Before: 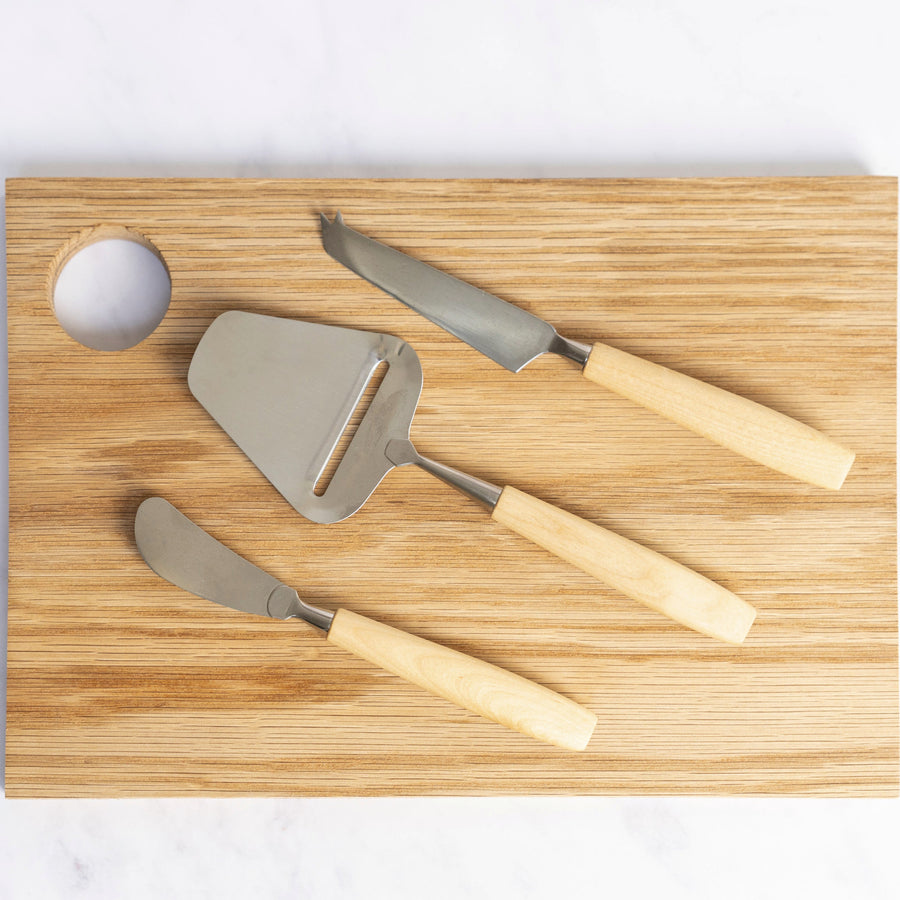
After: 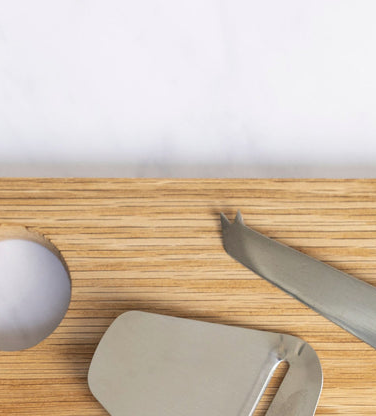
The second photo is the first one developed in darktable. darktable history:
crop and rotate: left 11.128%, top 0.045%, right 47.019%, bottom 53.717%
